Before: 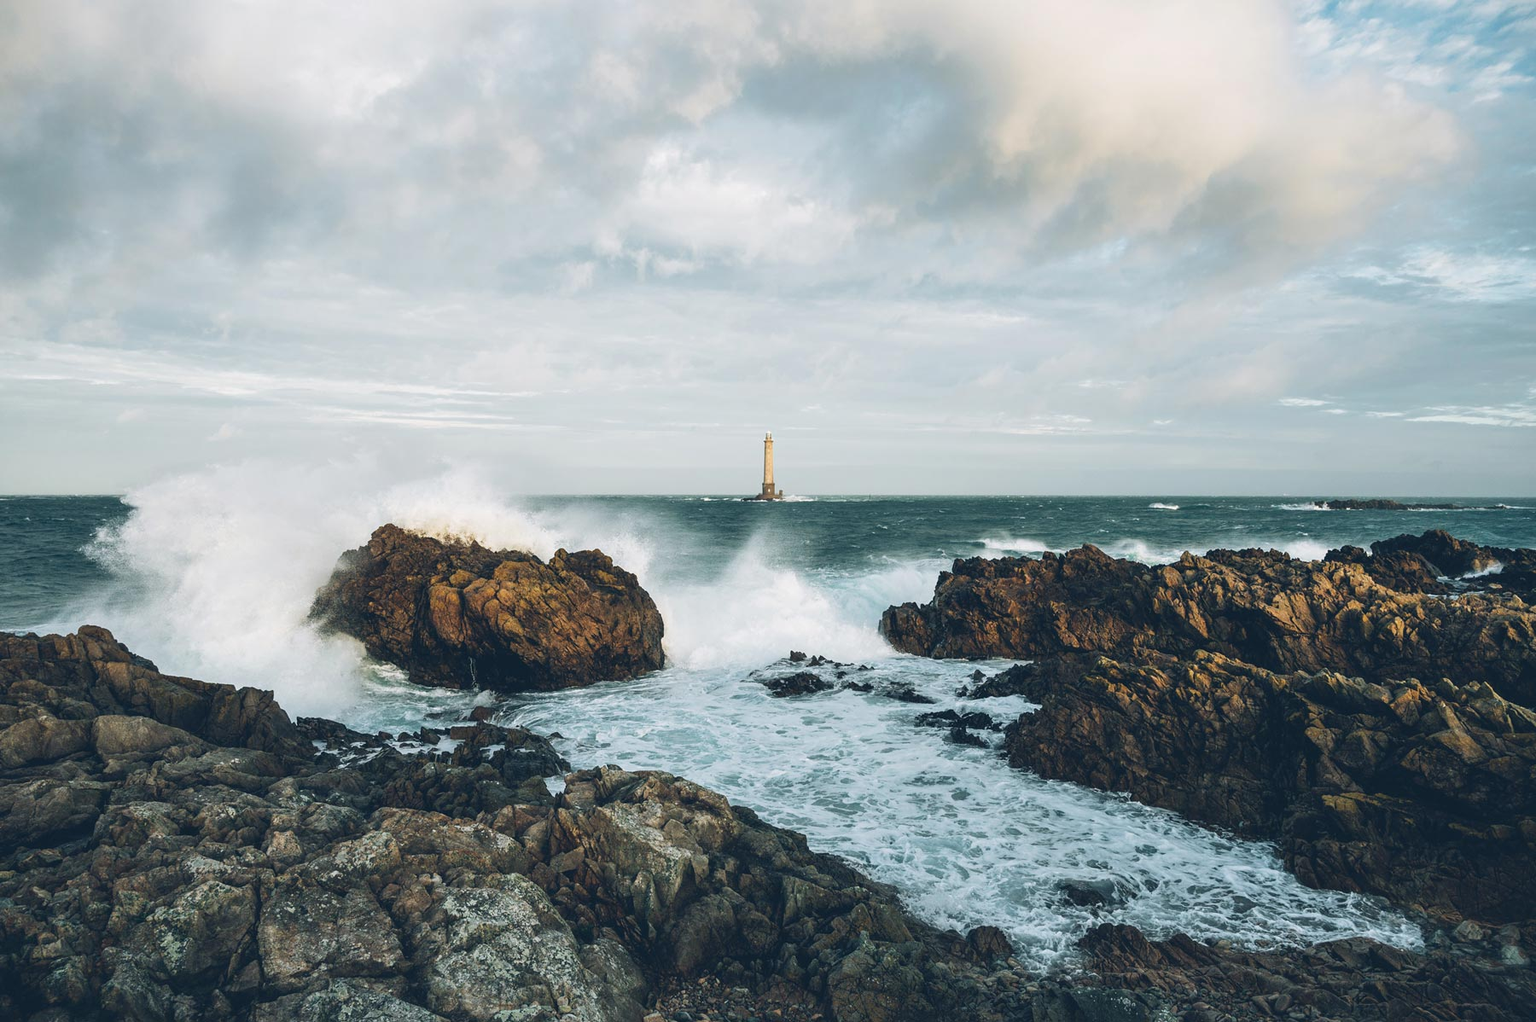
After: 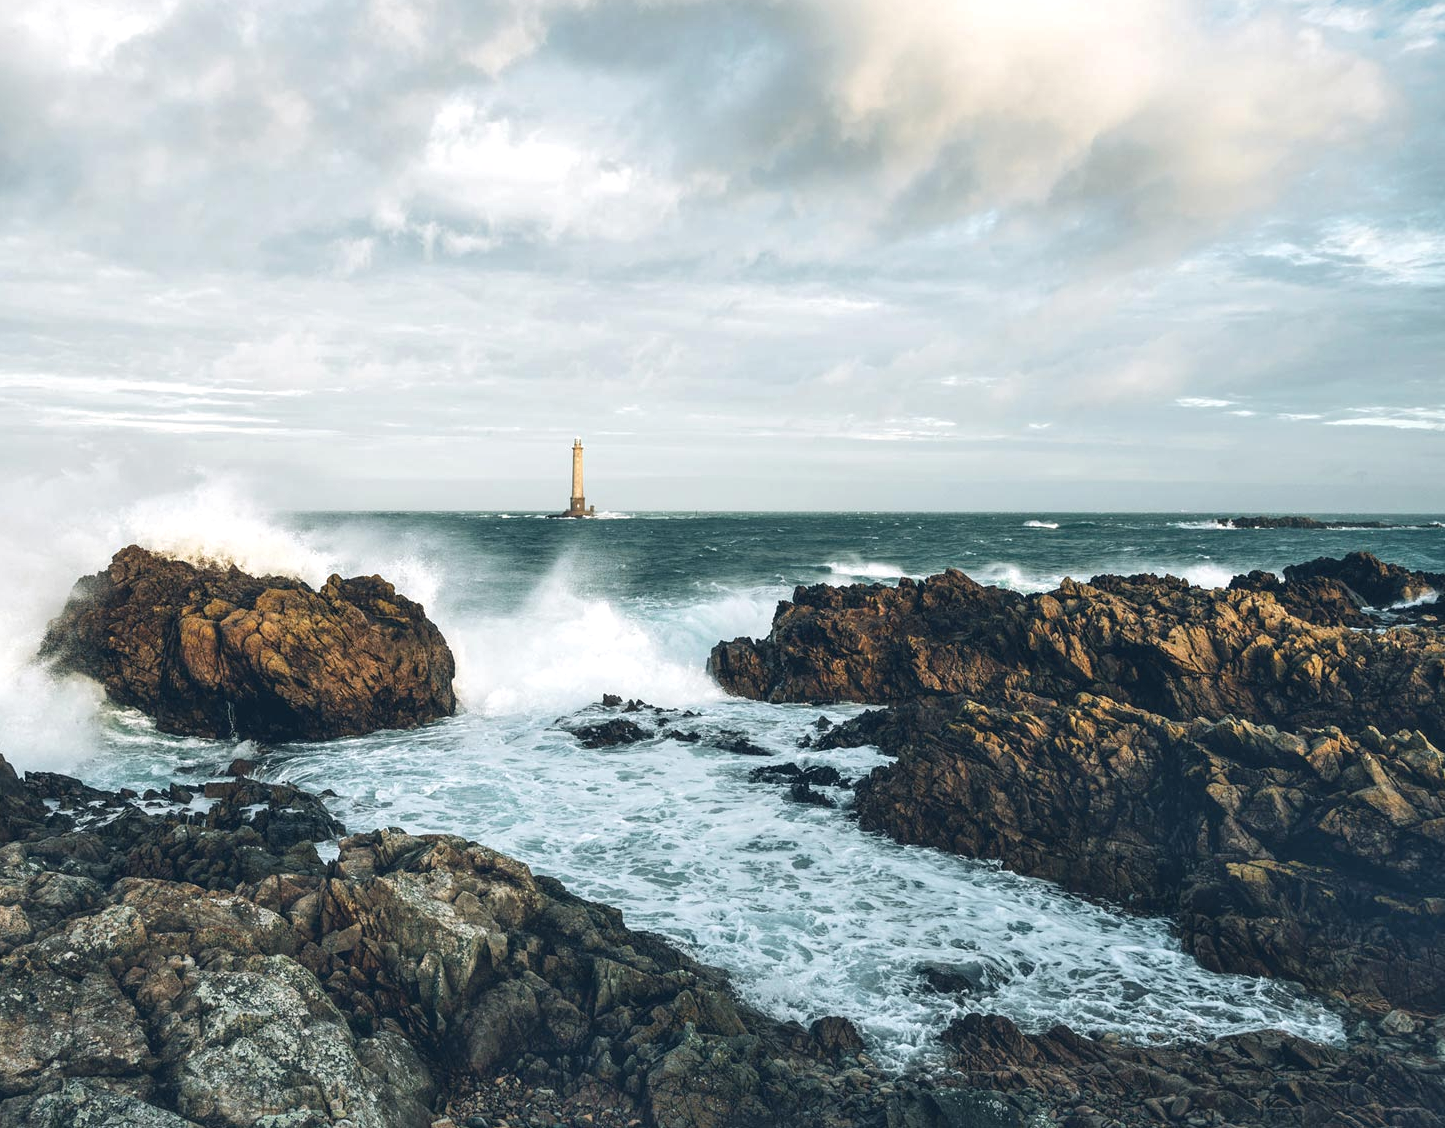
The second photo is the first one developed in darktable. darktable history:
local contrast: highlights 100%, shadows 100%, detail 131%, midtone range 0.2
crop and rotate: left 17.959%, top 5.771%, right 1.742%
shadows and highlights: radius 44.78, white point adjustment 6.64, compress 79.65%, highlights color adjustment 78.42%, soften with gaussian
